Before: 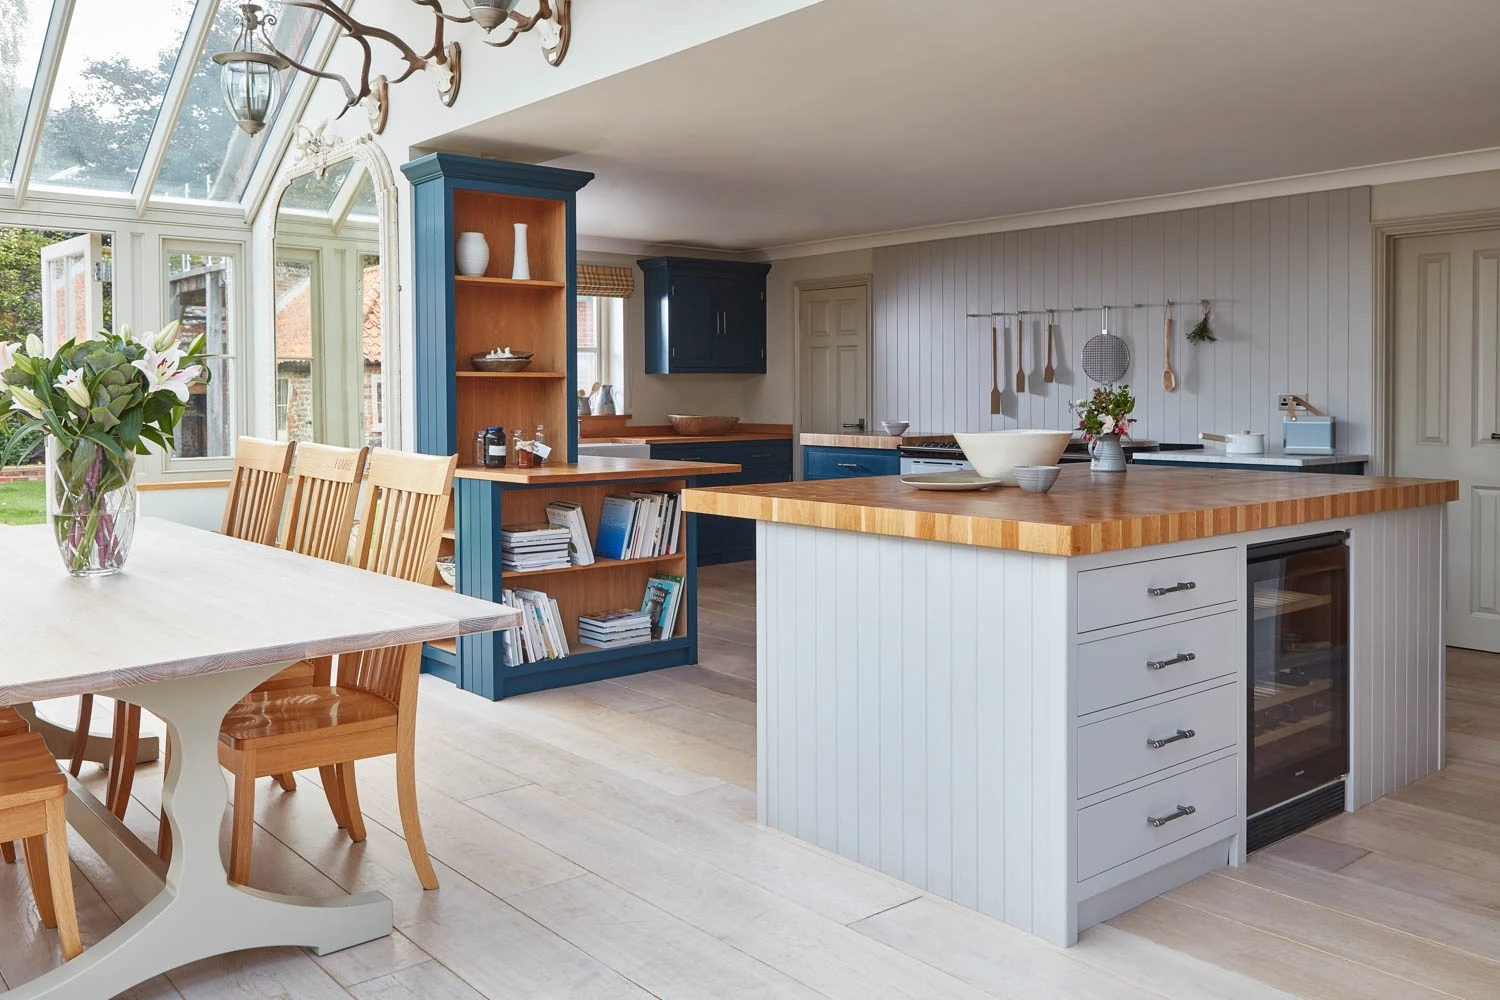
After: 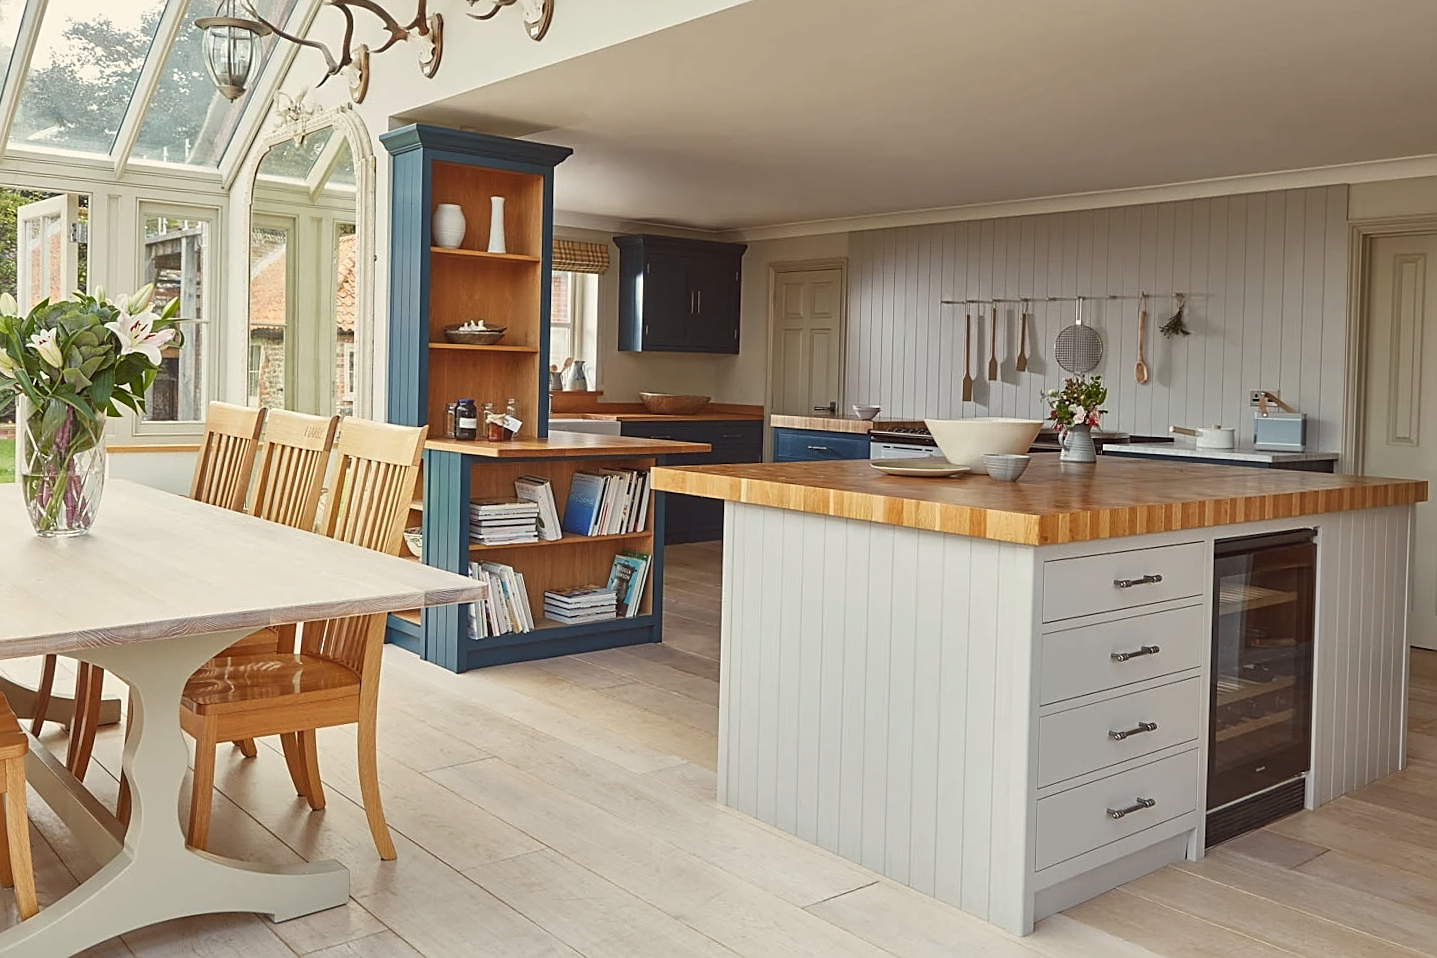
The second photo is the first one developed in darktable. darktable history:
crop and rotate: angle -1.69°
color balance: lift [1.005, 1.002, 0.998, 0.998], gamma [1, 1.021, 1.02, 0.979], gain [0.923, 1.066, 1.056, 0.934]
sharpen: on, module defaults
